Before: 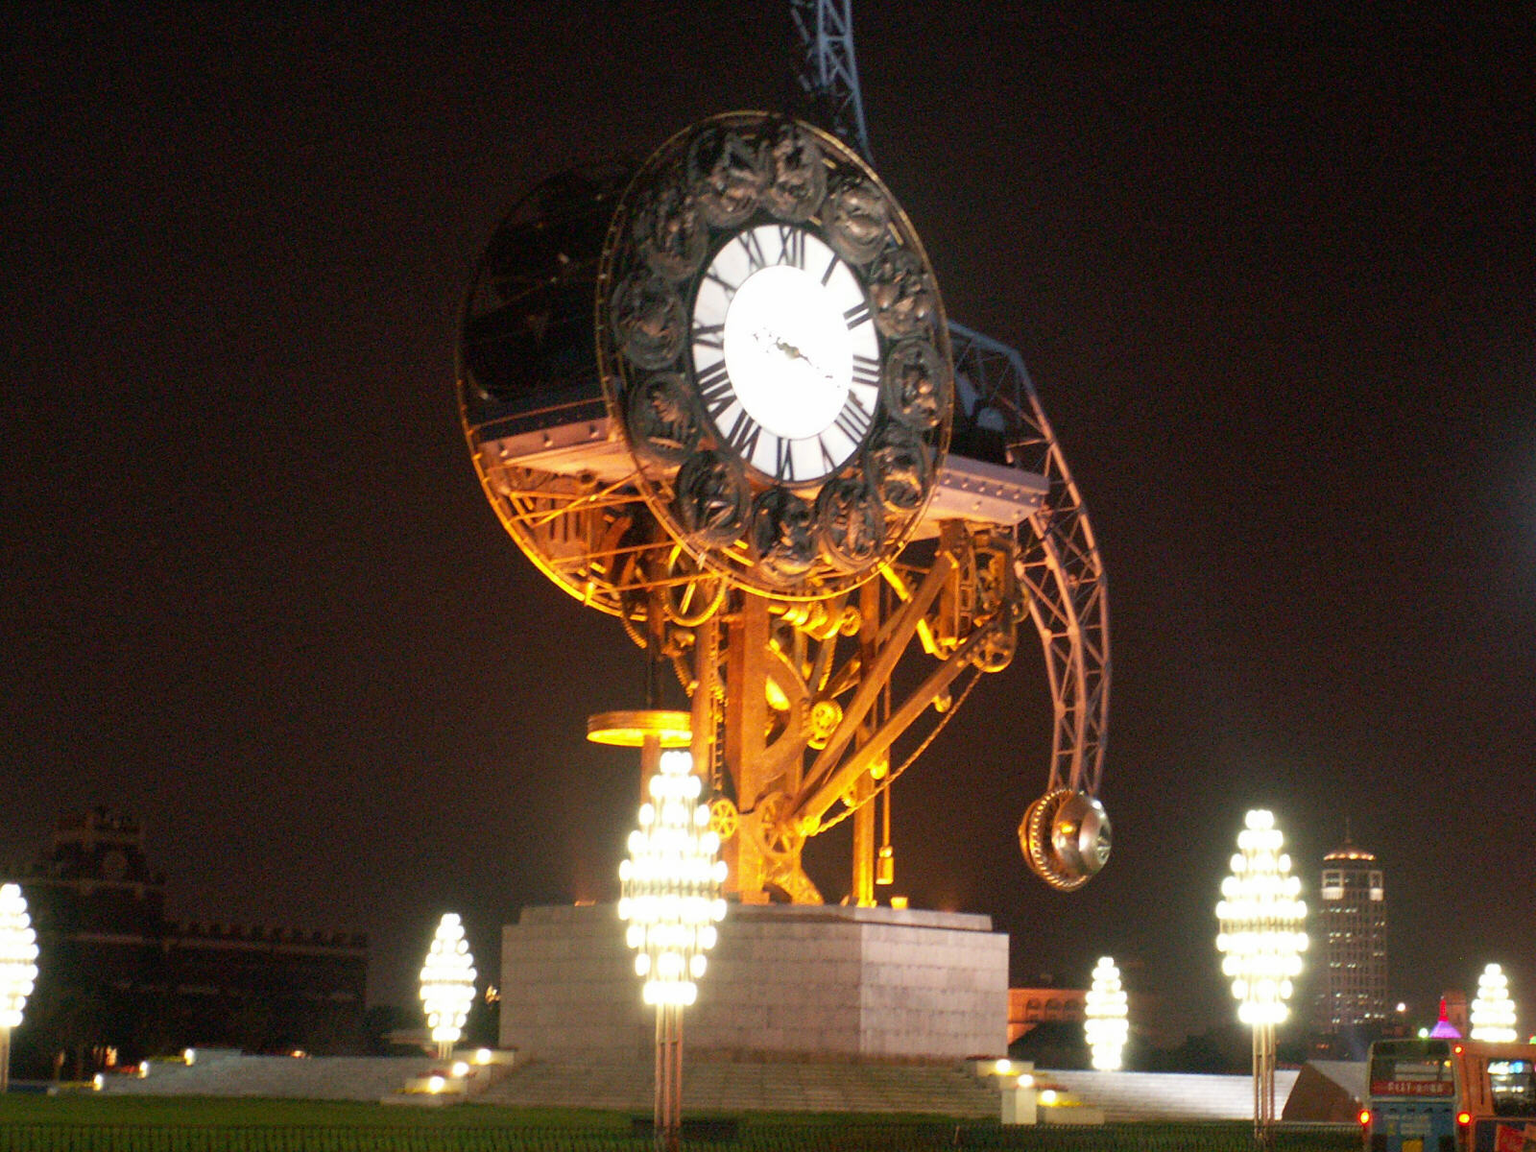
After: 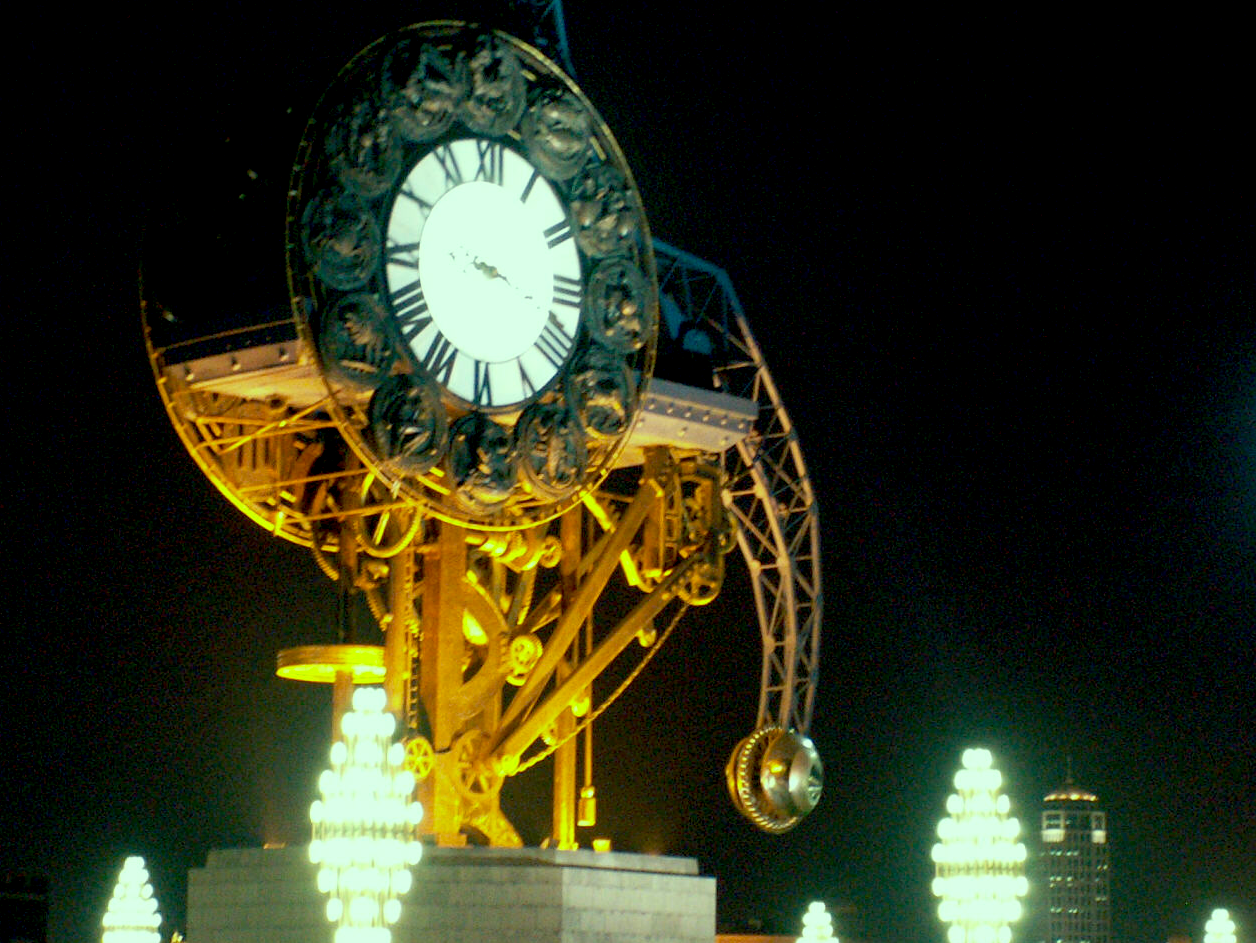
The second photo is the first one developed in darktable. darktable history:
crop and rotate: left 20.979%, top 7.944%, right 0.476%, bottom 13.42%
exposure: black level correction 0.017, exposure -0.009 EV, compensate highlight preservation false
color correction: highlights a* -19.6, highlights b* 9.8, shadows a* -20.19, shadows b* -9.98
